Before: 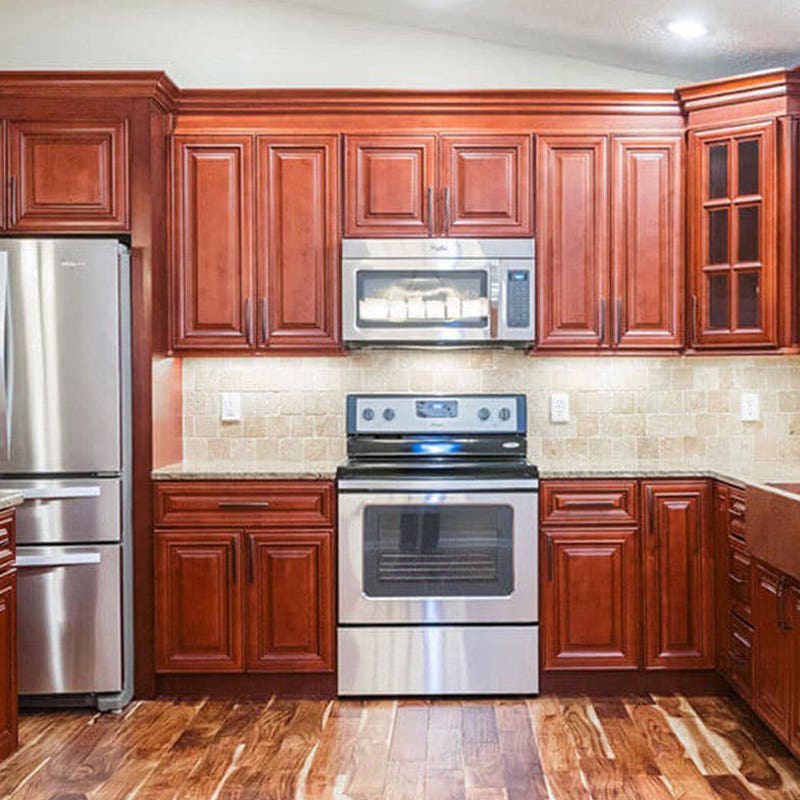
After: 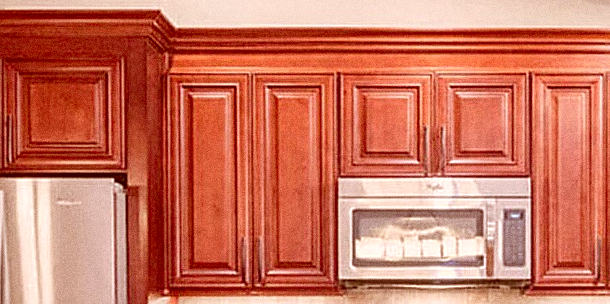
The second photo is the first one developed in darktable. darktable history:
color correction: highlights a* 9.03, highlights b* 8.71, shadows a* 40, shadows b* 40, saturation 0.8
grain: coarseness 8.68 ISO, strength 31.94%
sharpen: on, module defaults
crop: left 0.579%, top 7.627%, right 23.167%, bottom 54.275%
